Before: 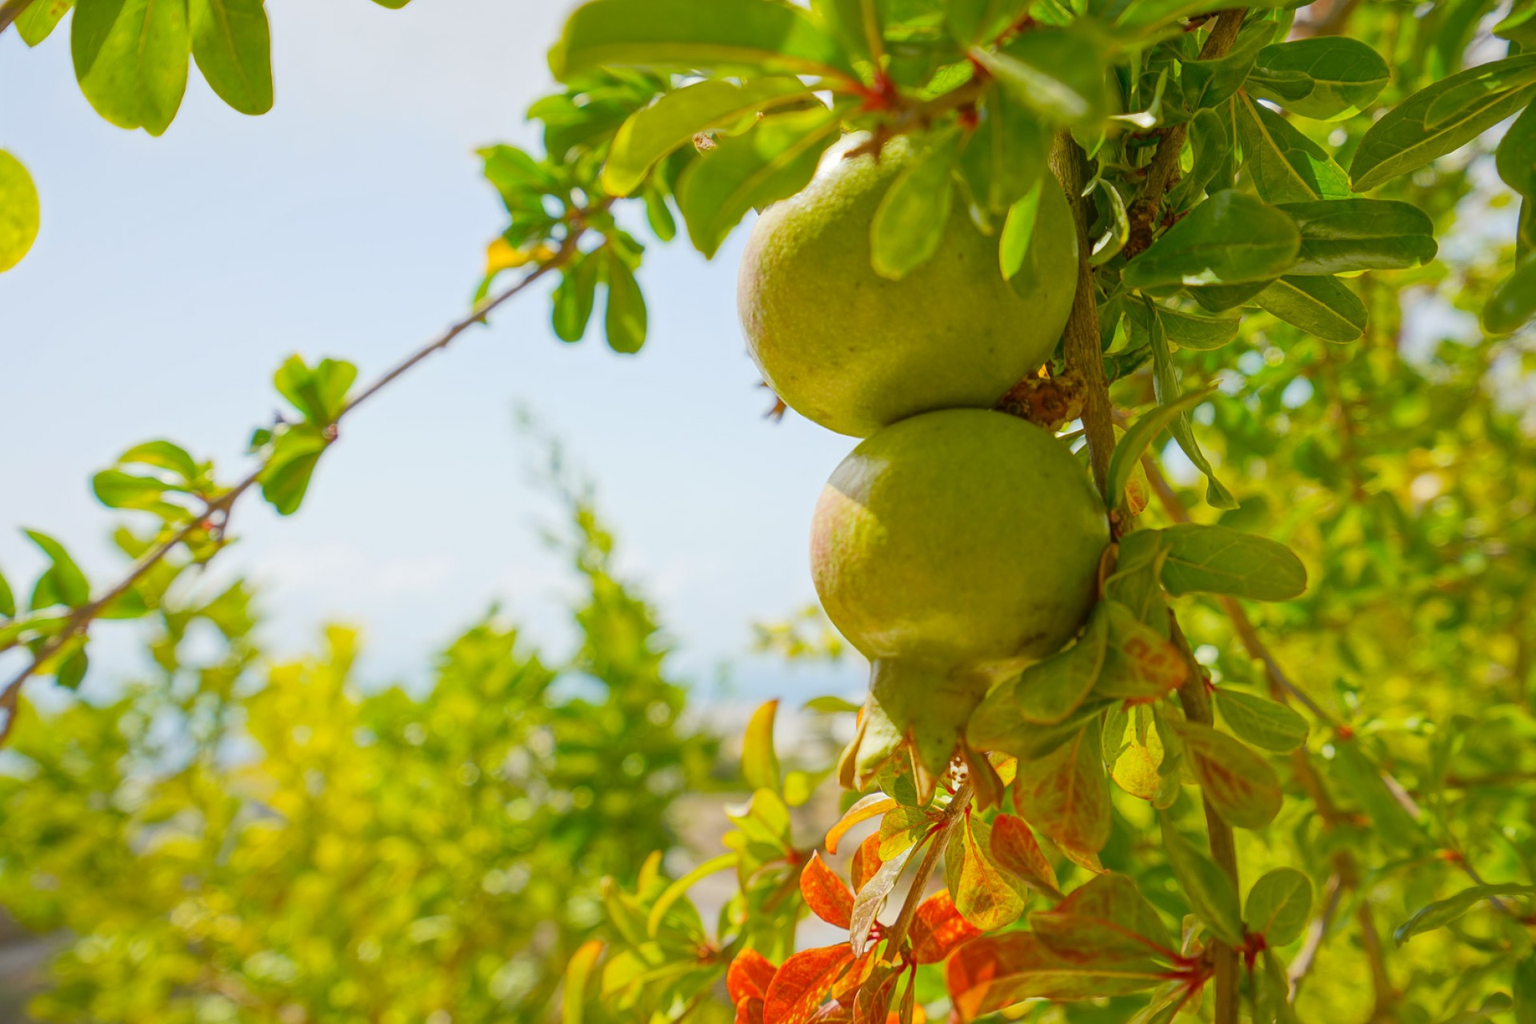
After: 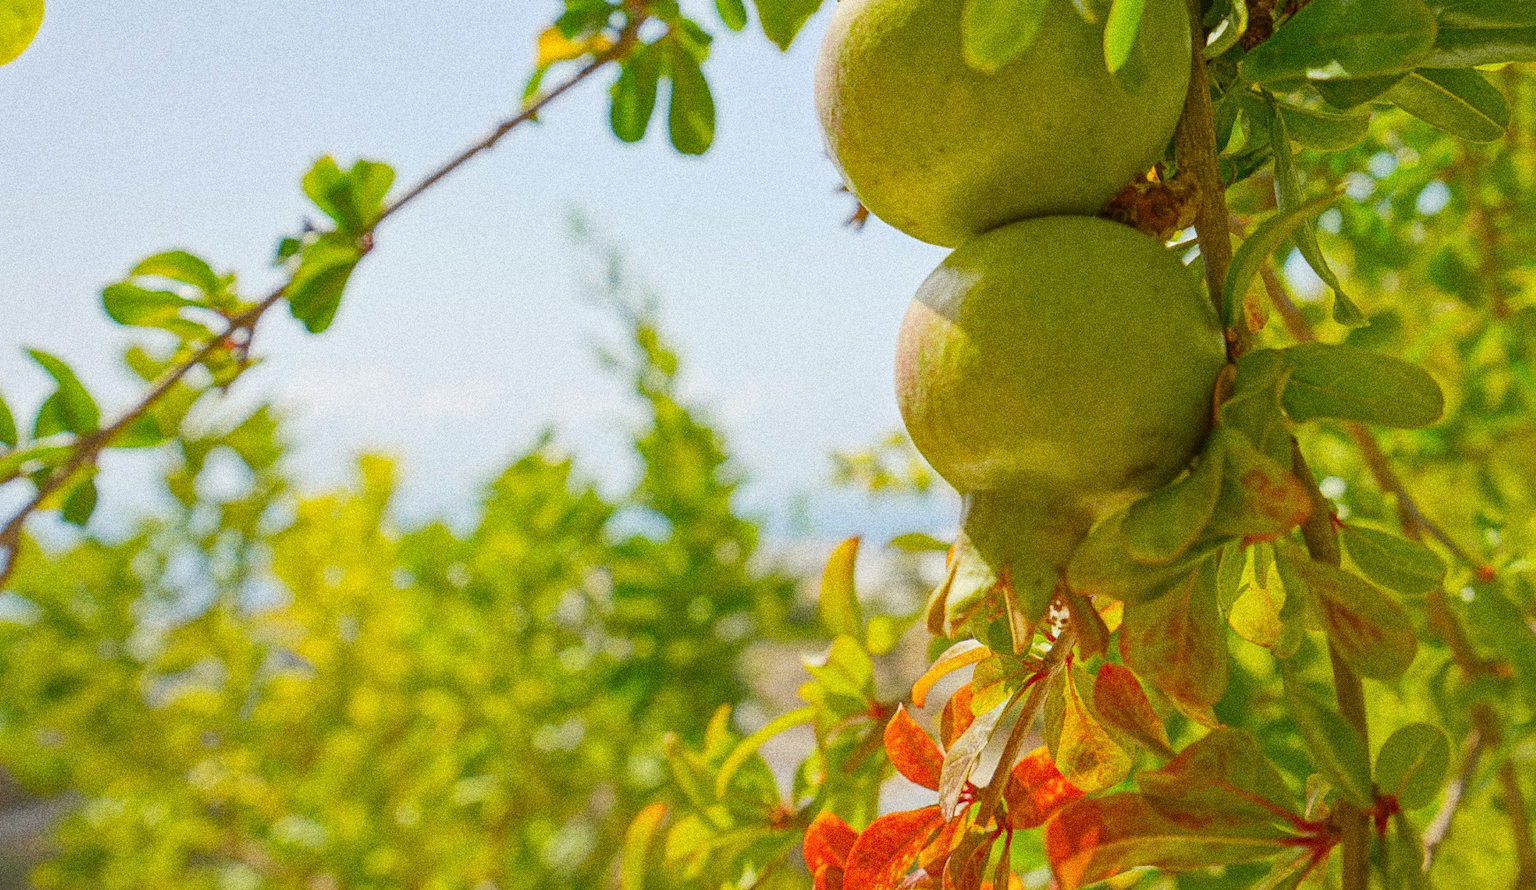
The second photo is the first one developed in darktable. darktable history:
shadows and highlights: shadows 37.27, highlights -28.18, soften with gaussian
grain: coarseness 14.49 ISO, strength 48.04%, mid-tones bias 35%
crop: top 20.916%, right 9.437%, bottom 0.316%
